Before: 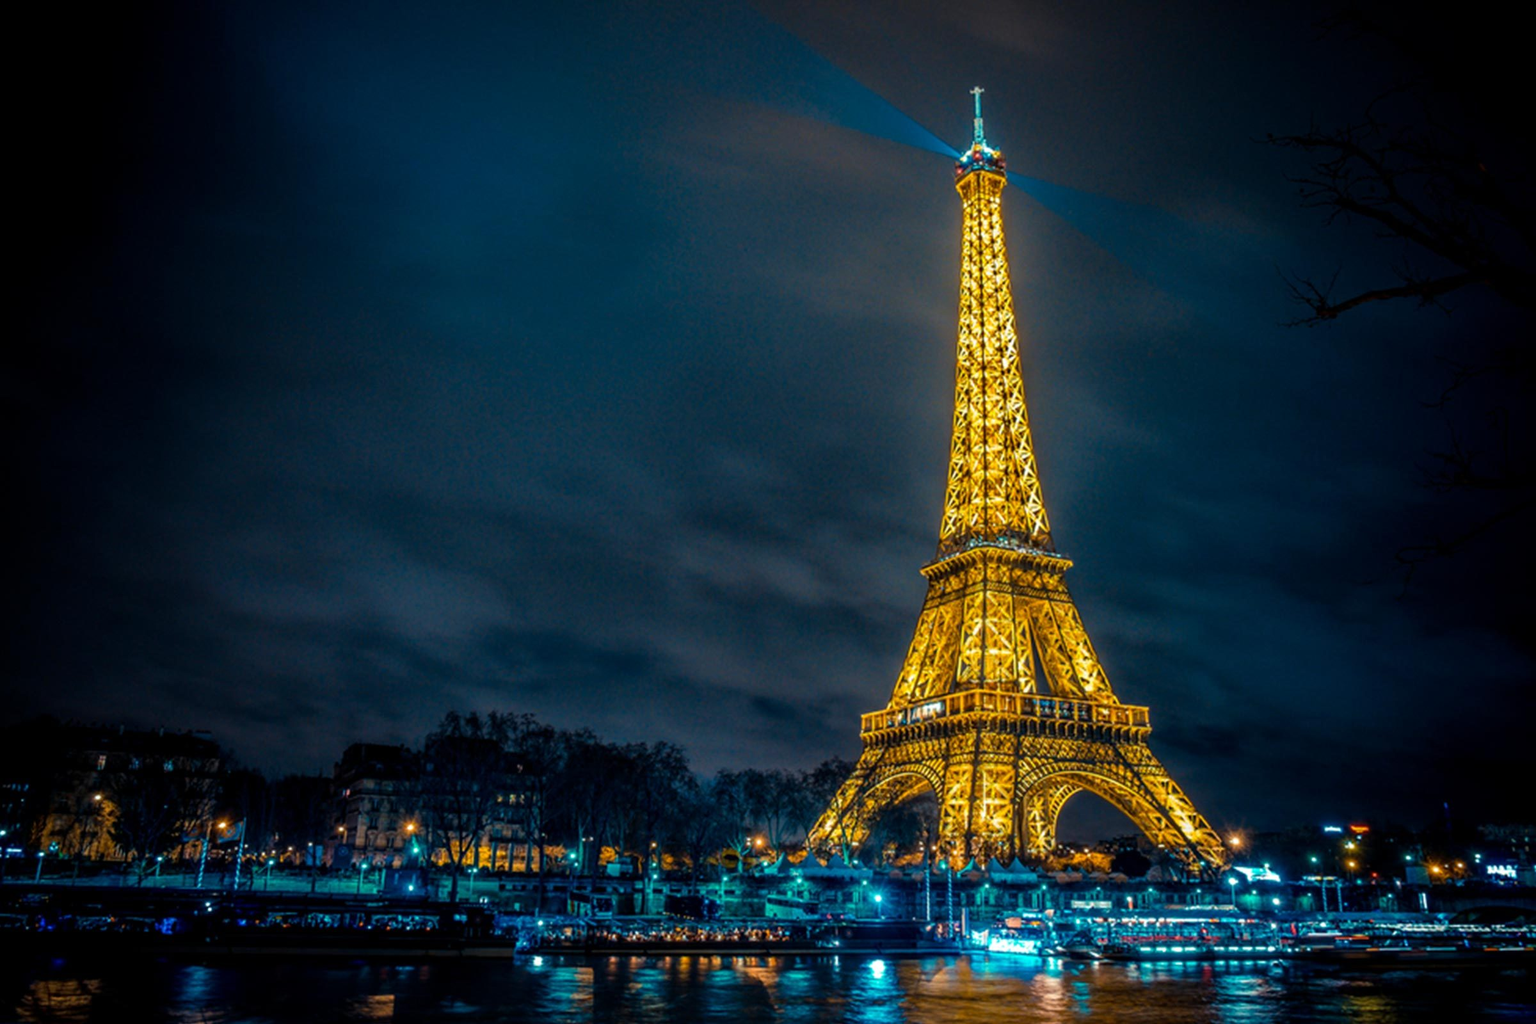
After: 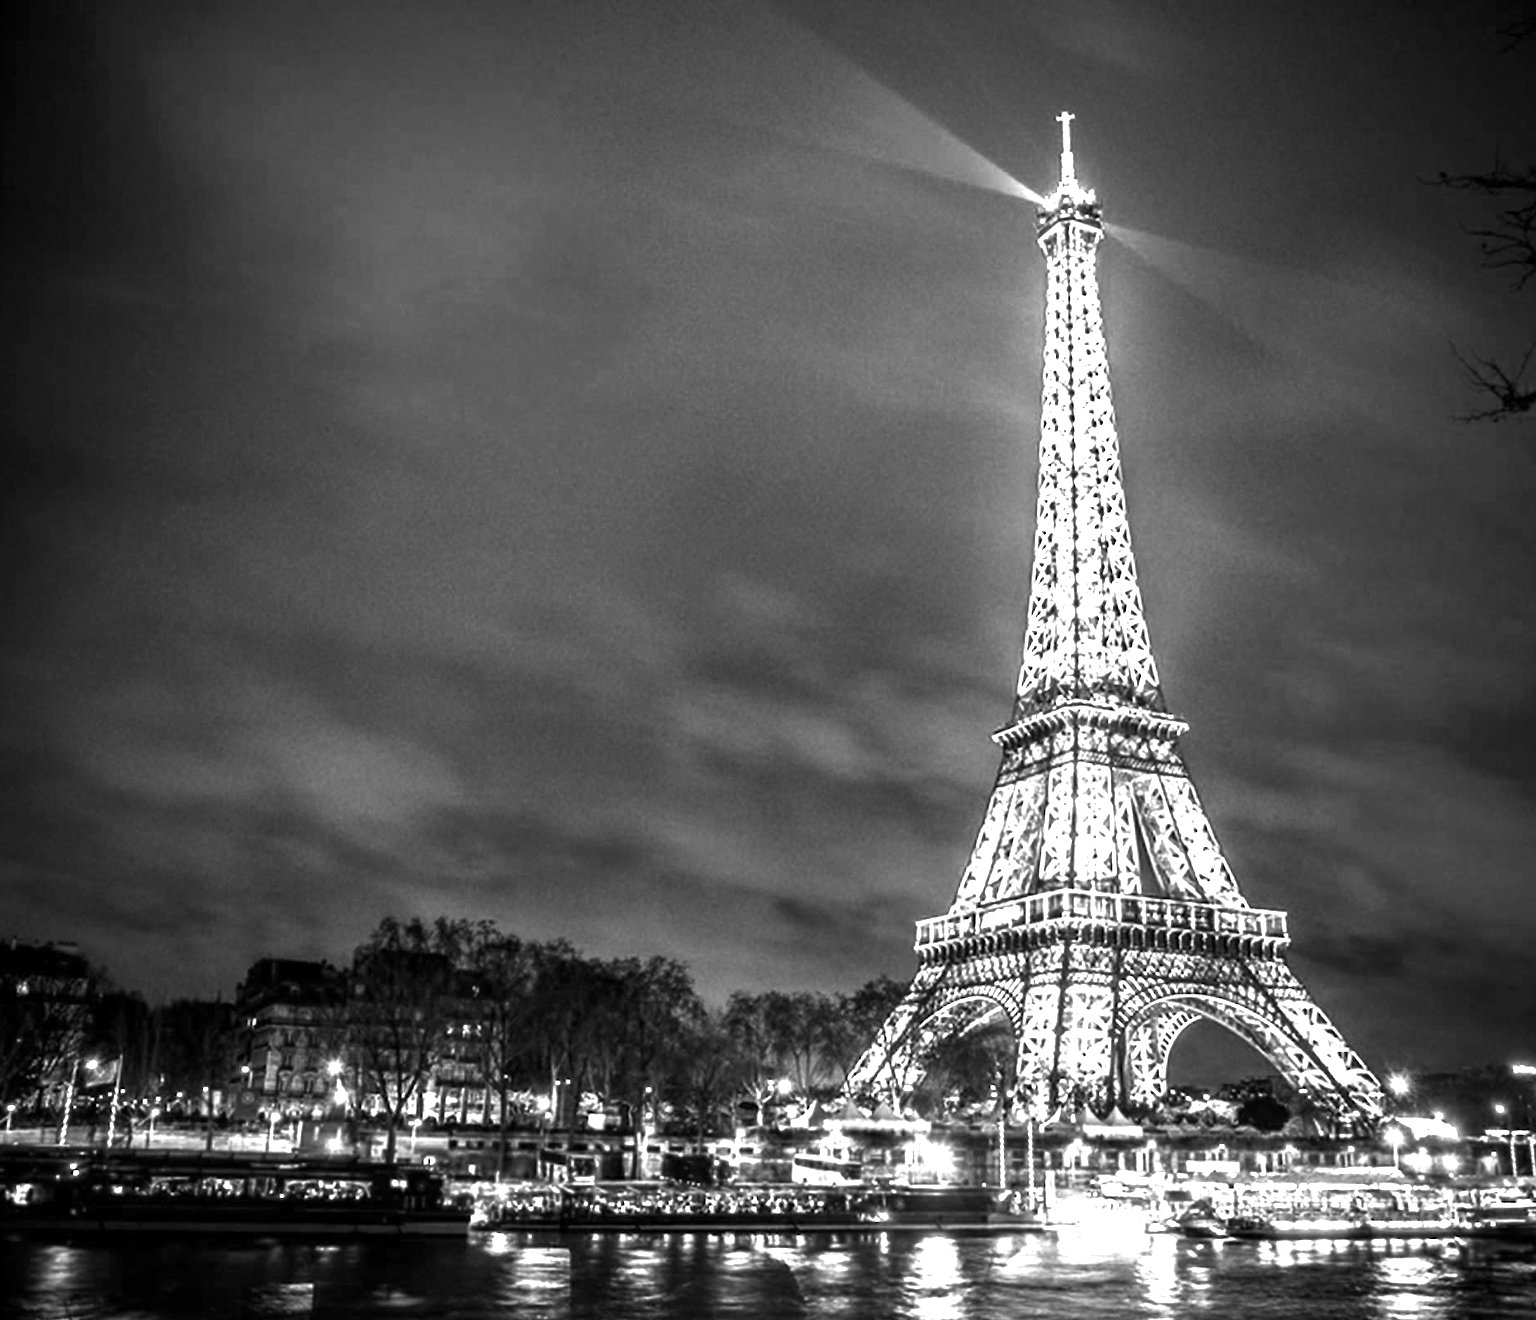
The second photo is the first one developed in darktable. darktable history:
color calibration: output gray [0.25, 0.35, 0.4, 0], illuminant as shot in camera, x 0.358, y 0.373, temperature 4628.91 K
color balance rgb: highlights gain › chroma 0.274%, highlights gain › hue 331.26°, perceptual saturation grading › global saturation 24.898%, perceptual brilliance grading › global brilliance 34.437%, perceptual brilliance grading › highlights 50.68%, perceptual brilliance grading › mid-tones 59.285%, perceptual brilliance grading › shadows 34.634%, global vibrance 14.307%
crop: left 9.865%, right 12.552%
